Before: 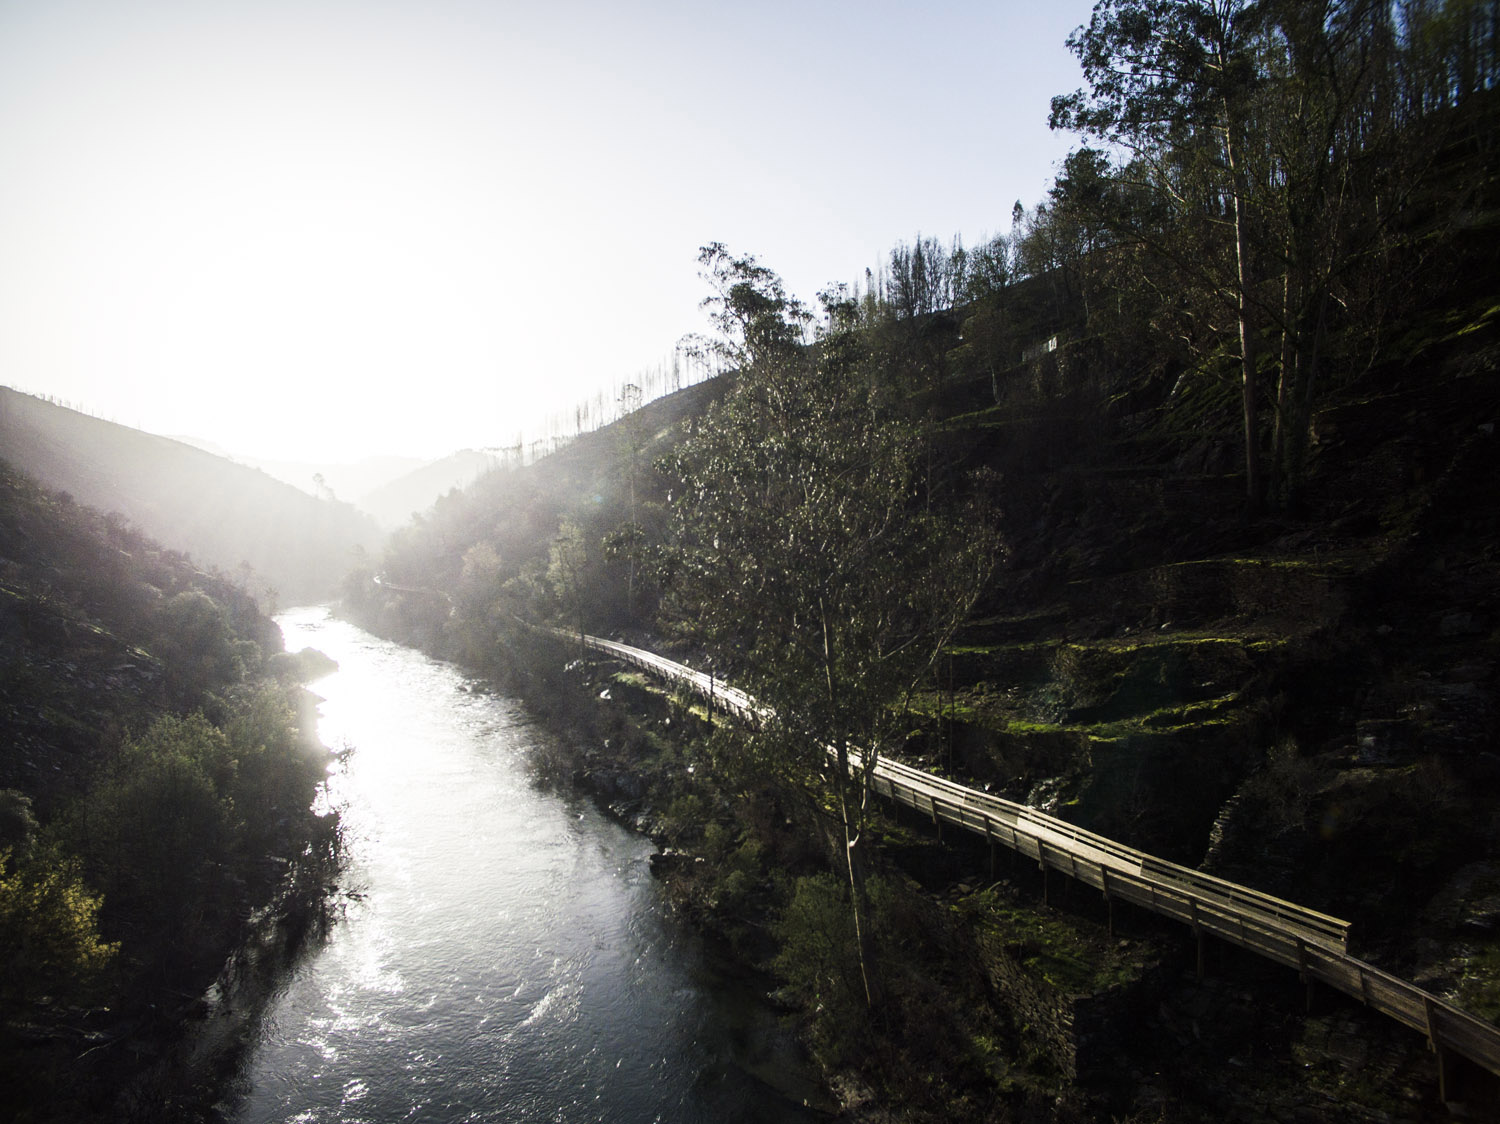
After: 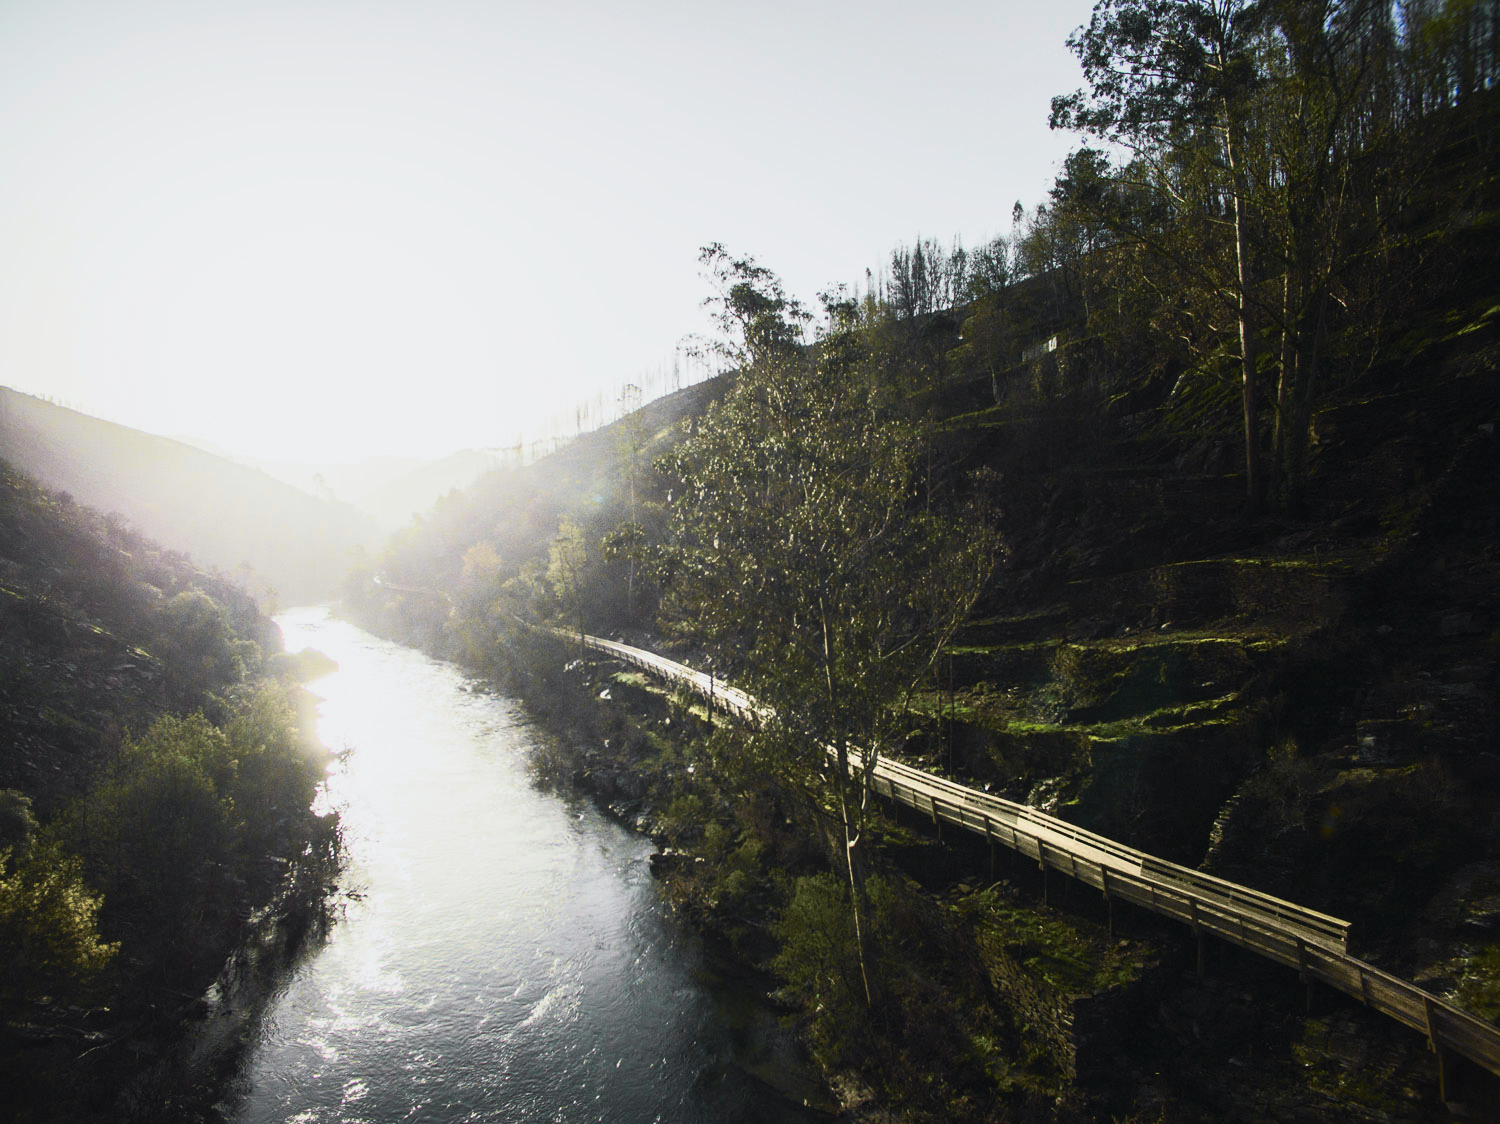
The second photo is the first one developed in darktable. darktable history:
tone curve: curves: ch0 [(0, 0.026) (0.181, 0.223) (0.405, 0.46) (0.456, 0.528) (0.634, 0.728) (0.877, 0.89) (0.984, 0.935)]; ch1 [(0, 0) (0.443, 0.43) (0.492, 0.488) (0.566, 0.579) (0.595, 0.625) (0.65, 0.657) (0.696, 0.725) (1, 1)]; ch2 [(0, 0) (0.33, 0.301) (0.421, 0.443) (0.447, 0.489) (0.495, 0.494) (0.537, 0.57) (0.586, 0.591) (0.663, 0.686) (1, 1)], color space Lab, independent channels, preserve colors none
tone curve #1: curves: ch0 [(0, 0.026) (0.181, 0.223) (0.405, 0.46) (0.456, 0.528) (0.634, 0.728) (0.877, 0.89) (0.984, 0.935)]; ch1 [(0, 0) (0.443, 0.43) (0.492, 0.488) (0.566, 0.579) (0.595, 0.625) (0.608, 0.667) (0.65, 0.729) (1, 1)]; ch2 [(0, 0) (0.33, 0.301) (0.421, 0.443) (0.447, 0.489) (0.495, 0.494) (0.537, 0.57) (0.586, 0.591) (0.663, 0.686) (1, 1)], color space Lab, independent channels, preserve colors none
